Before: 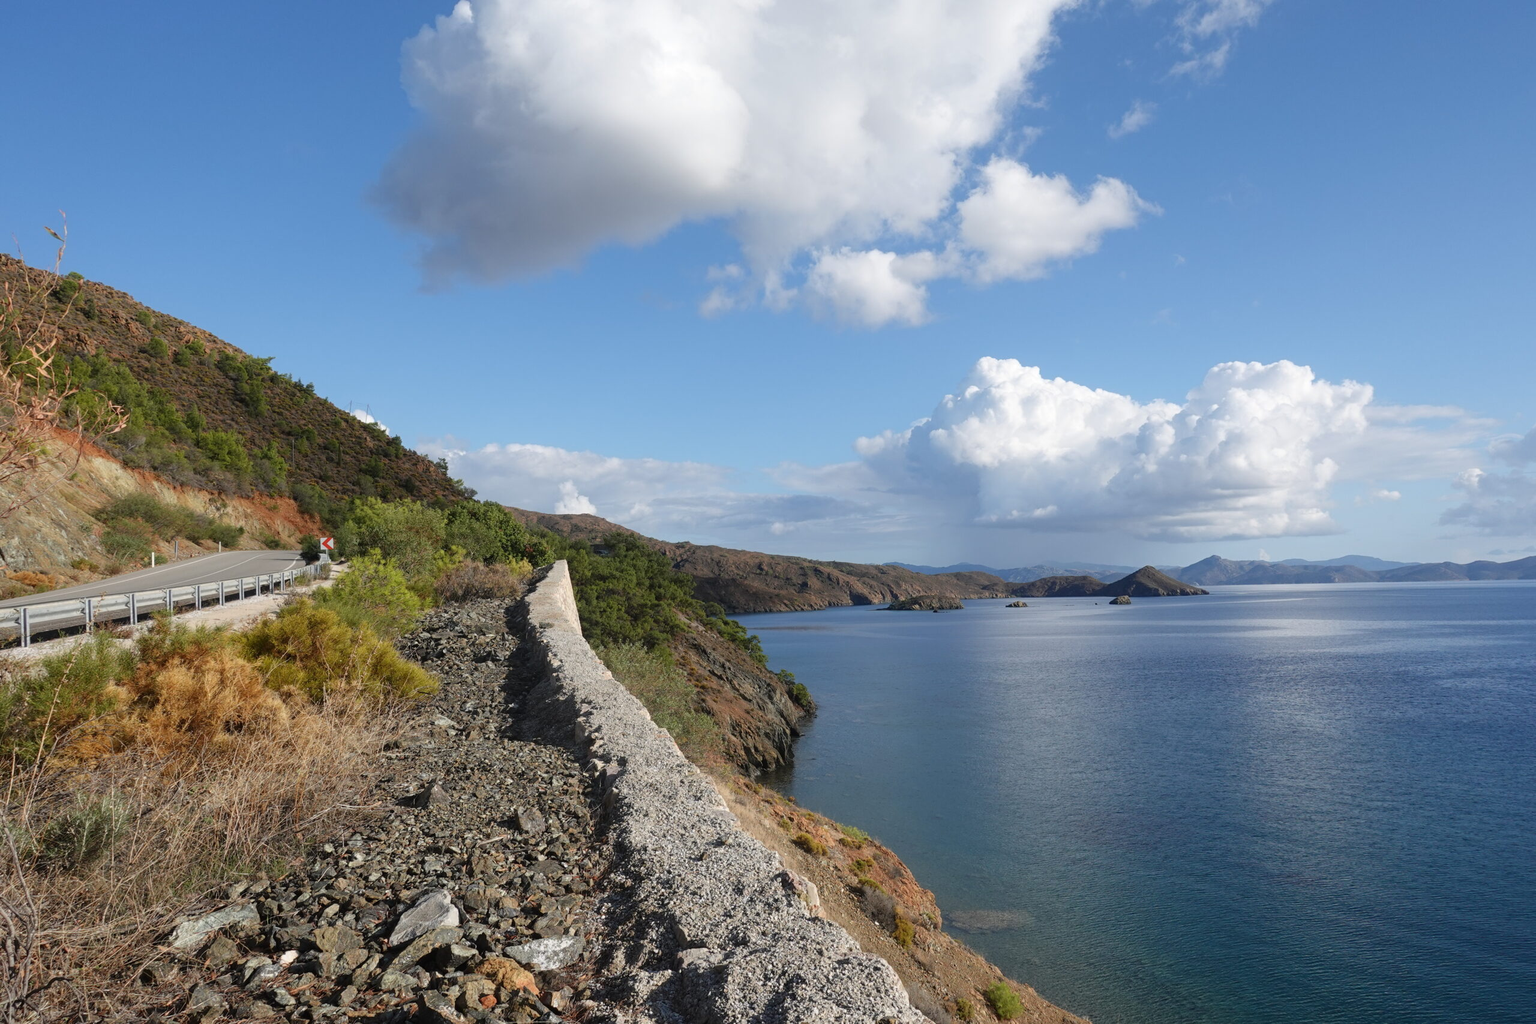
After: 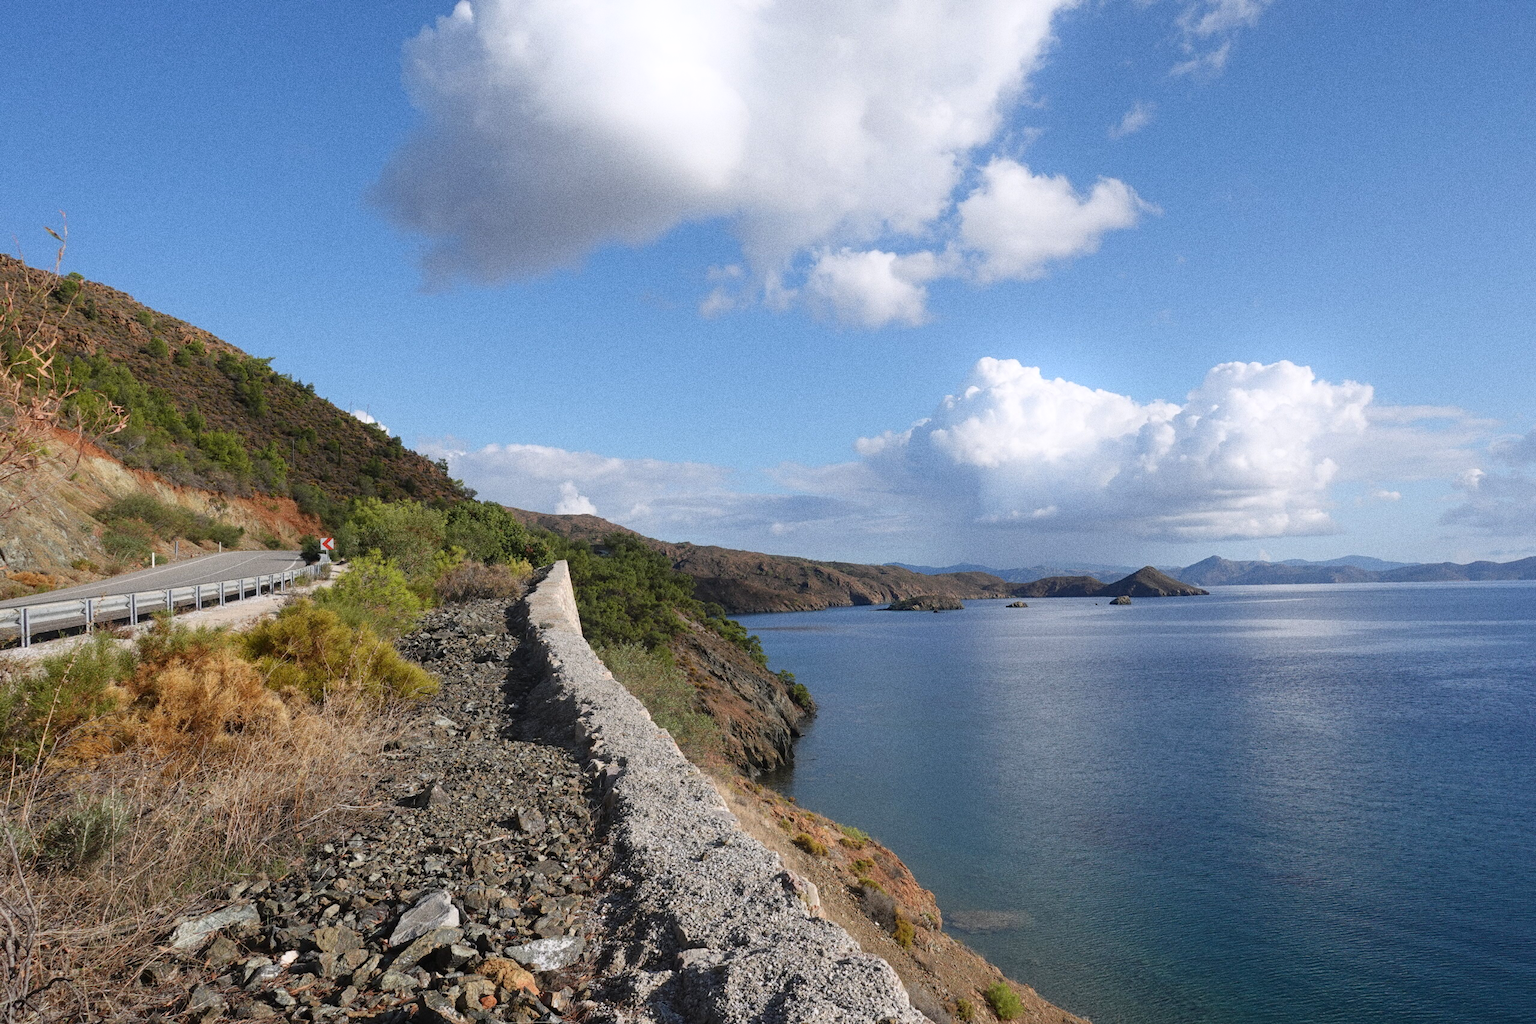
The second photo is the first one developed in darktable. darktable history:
grain: coarseness 0.09 ISO, strength 40%
bloom: size 15%, threshold 97%, strength 7%
white balance: red 1.004, blue 1.024
